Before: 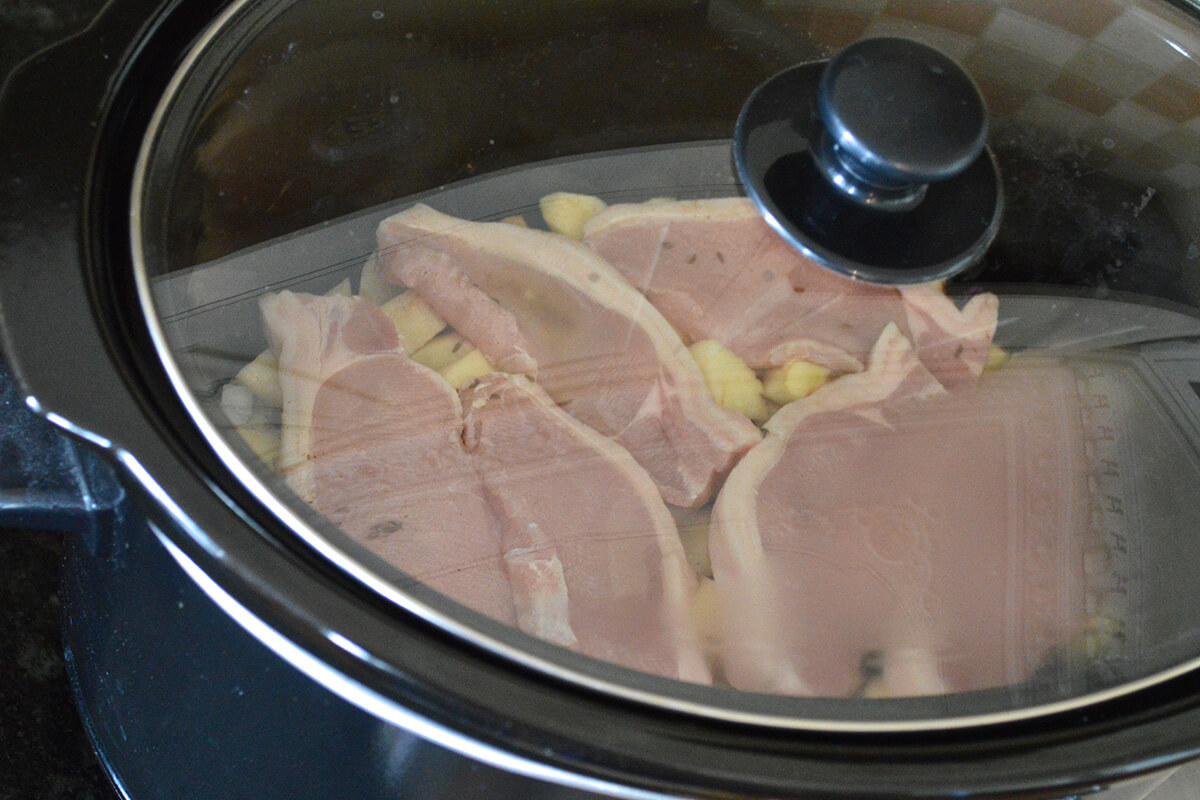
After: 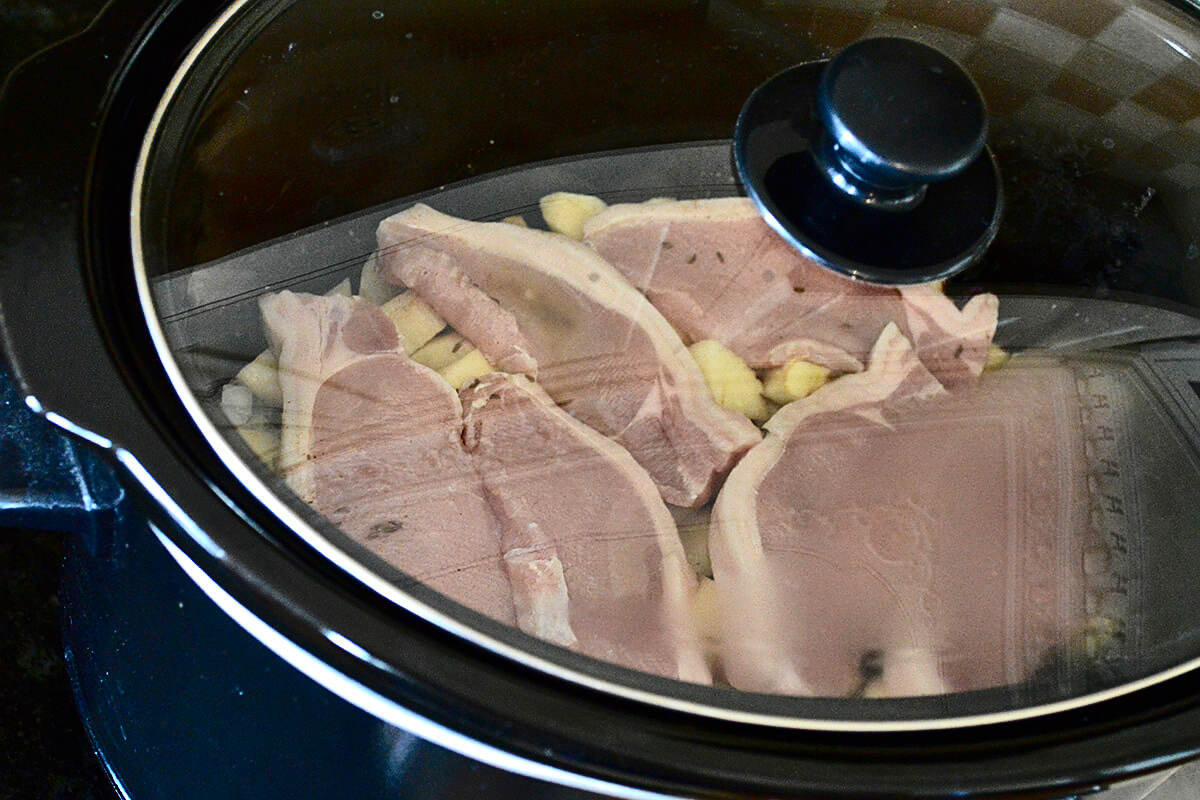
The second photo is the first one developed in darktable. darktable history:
white balance: emerald 1
shadows and highlights: radius 108.52, shadows 44.07, highlights -67.8, low approximation 0.01, soften with gaussian
contrast brightness saturation: contrast 0.32, brightness -0.08, saturation 0.17
sharpen: on, module defaults
